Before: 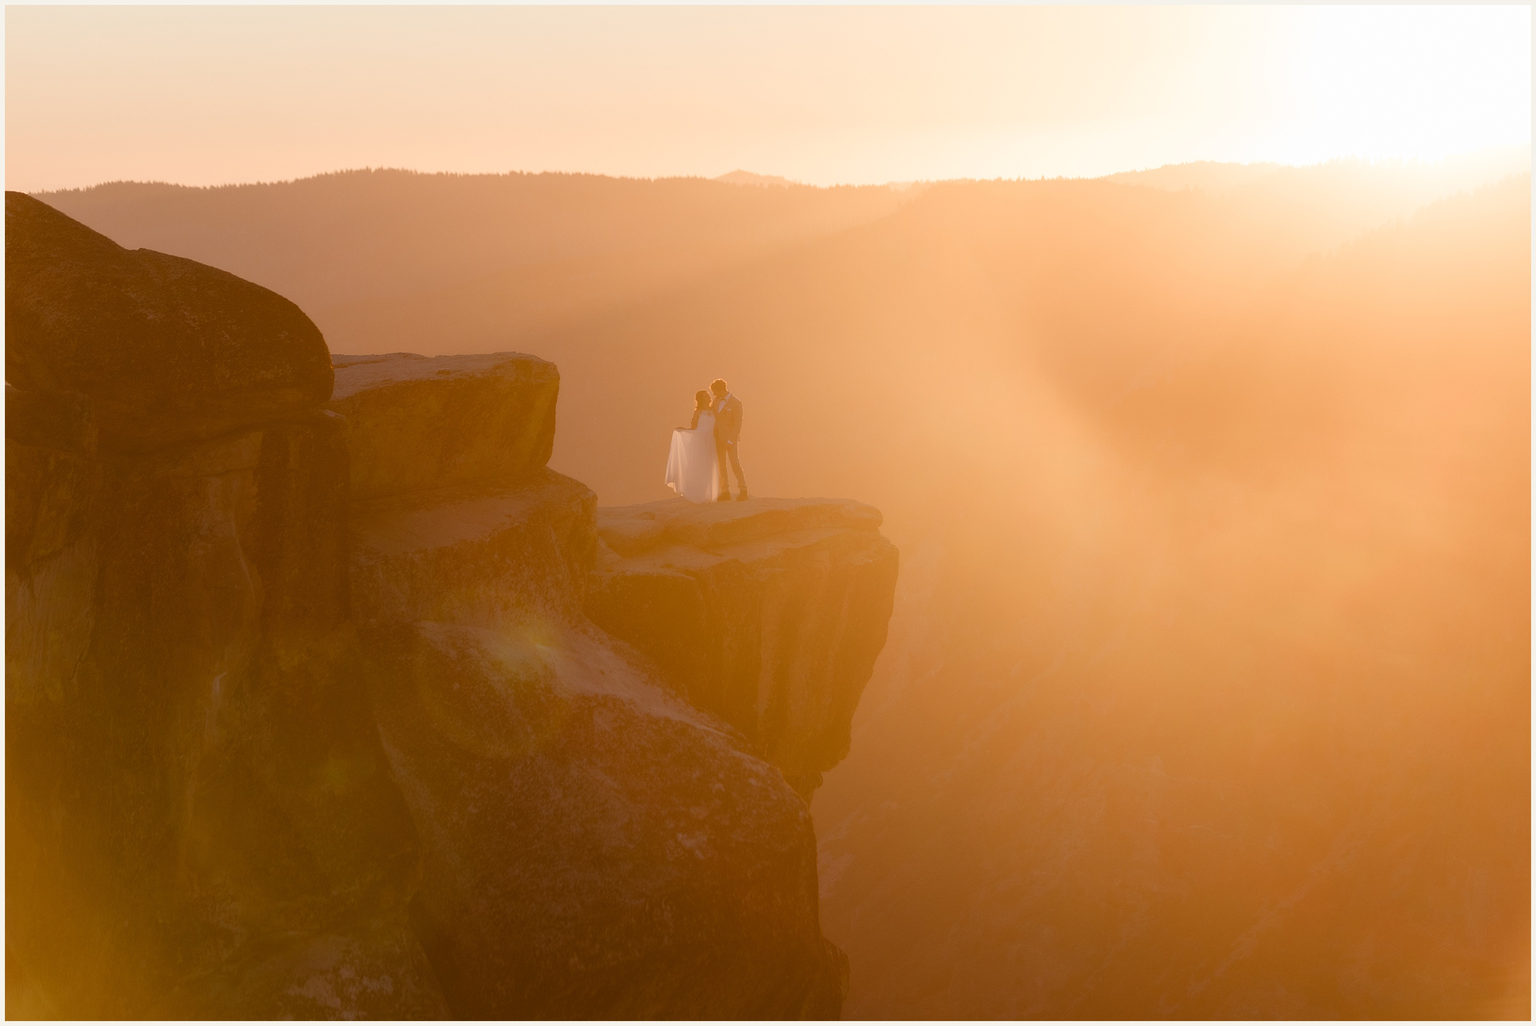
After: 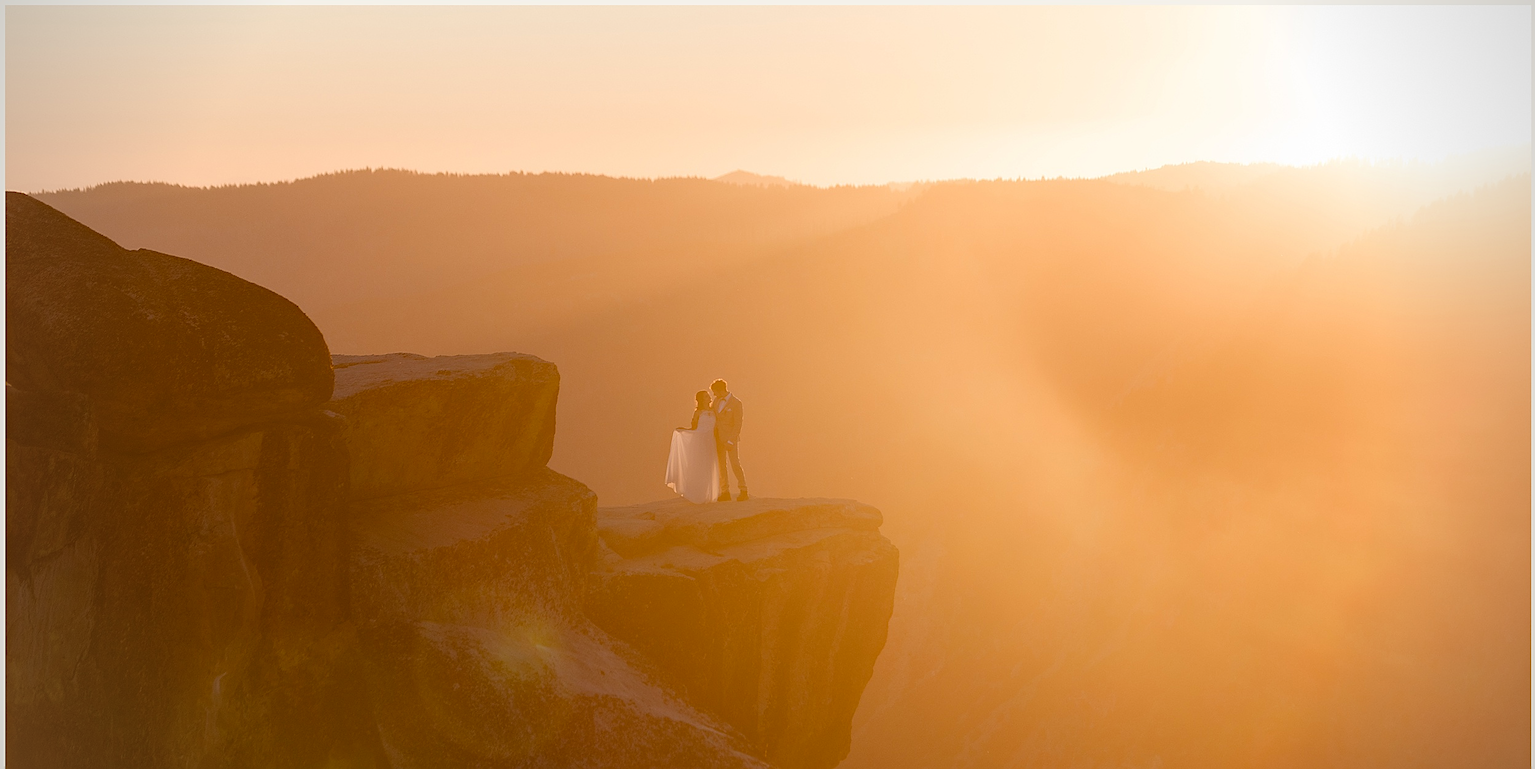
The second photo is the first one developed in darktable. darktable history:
crop: bottom 24.978%
sharpen: on, module defaults
vignetting: brightness -0.46, saturation -0.306
haze removal: strength 0.285, distance 0.25, adaptive false
